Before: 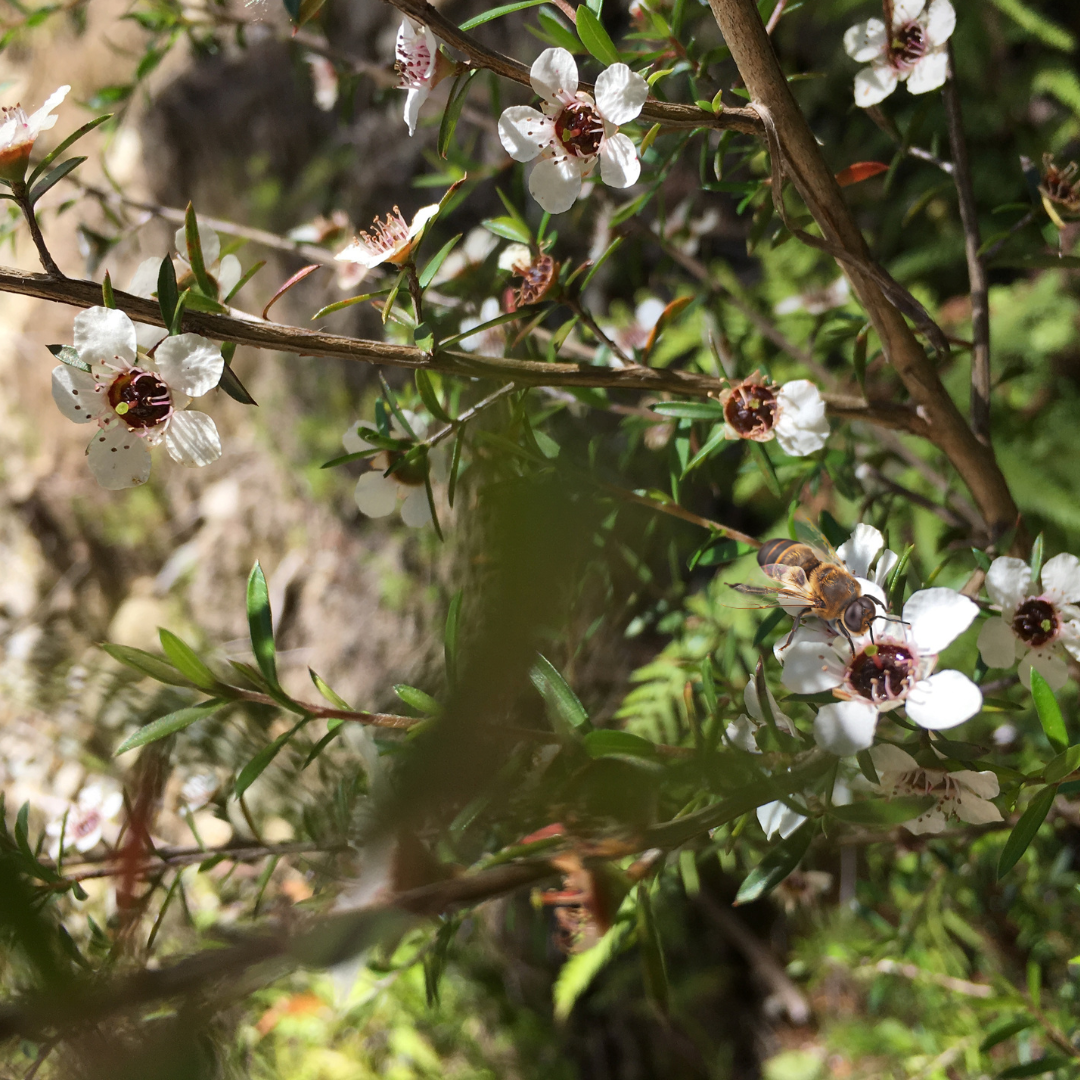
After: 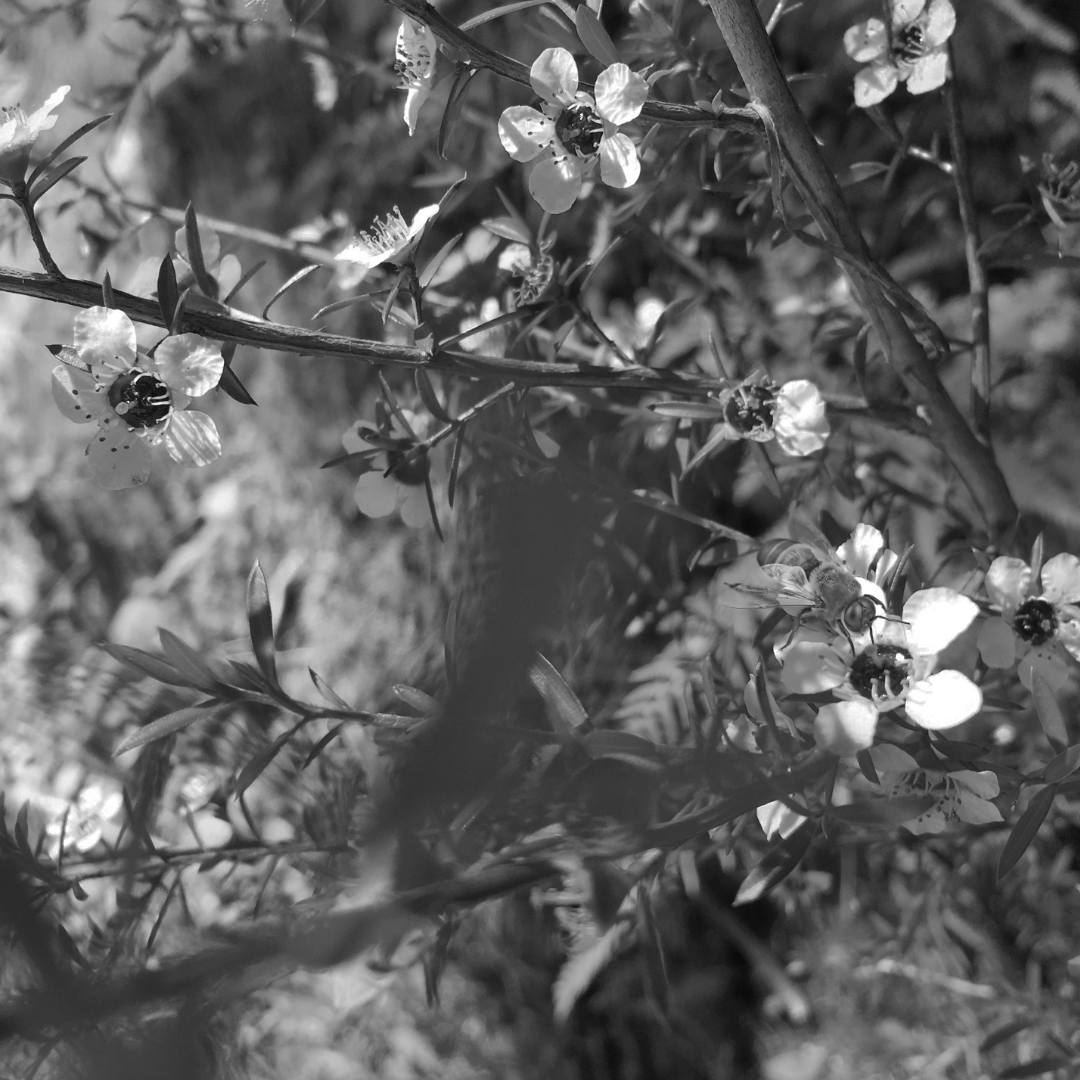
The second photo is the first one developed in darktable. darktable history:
color zones: curves: ch0 [(0, 0.613) (0.01, 0.613) (0.245, 0.448) (0.498, 0.529) (0.642, 0.665) (0.879, 0.777) (0.99, 0.613)]; ch1 [(0, 0.035) (0.121, 0.189) (0.259, 0.197) (0.415, 0.061) (0.589, 0.022) (0.732, 0.022) (0.857, 0.026) (0.991, 0.053)], mix 101.04%
shadows and highlights: on, module defaults
